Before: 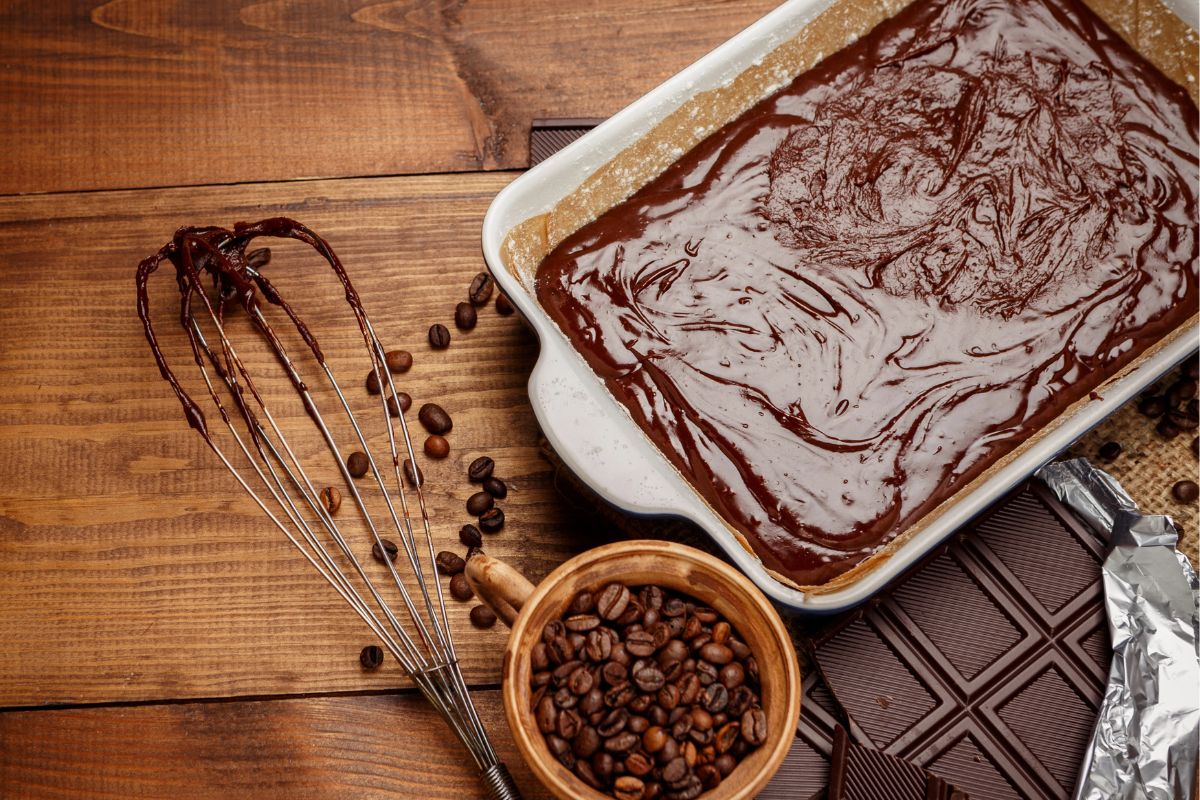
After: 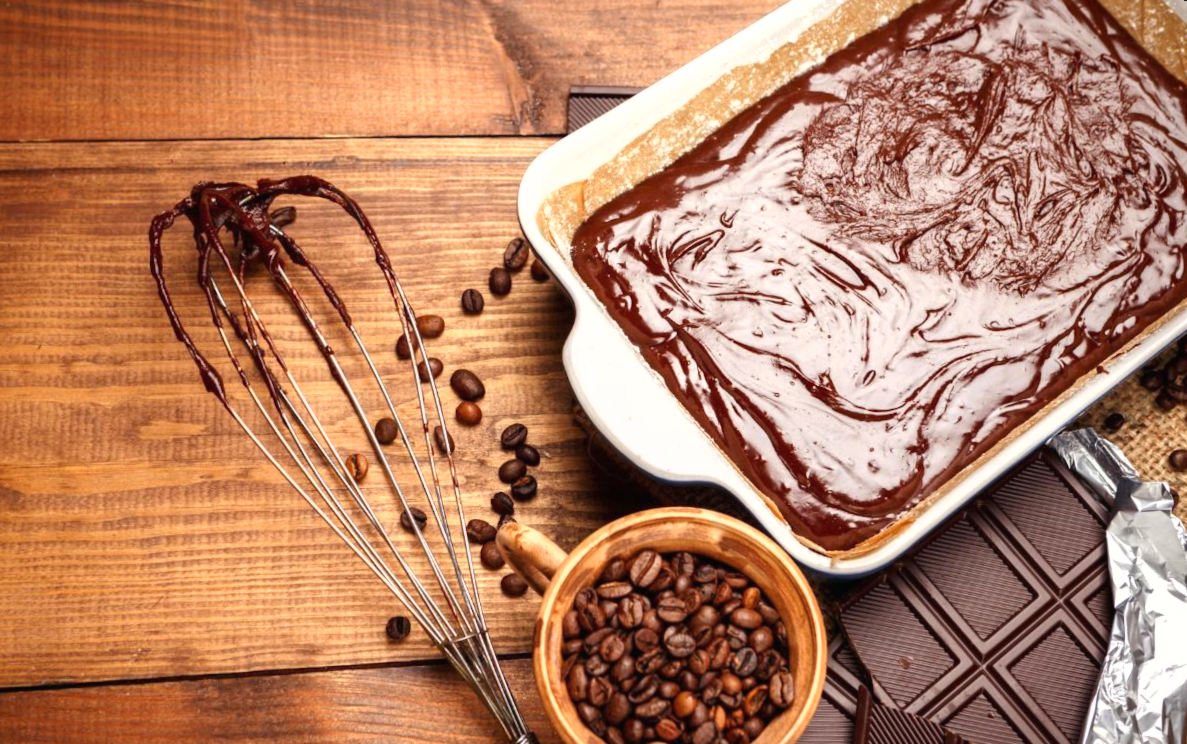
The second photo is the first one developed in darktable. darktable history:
lowpass: radius 0.5, unbound 0
rotate and perspective: rotation 0.679°, lens shift (horizontal) 0.136, crop left 0.009, crop right 0.991, crop top 0.078, crop bottom 0.95
exposure: black level correction -0.001, exposure 0.9 EV, compensate exposure bias true, compensate highlight preservation false
